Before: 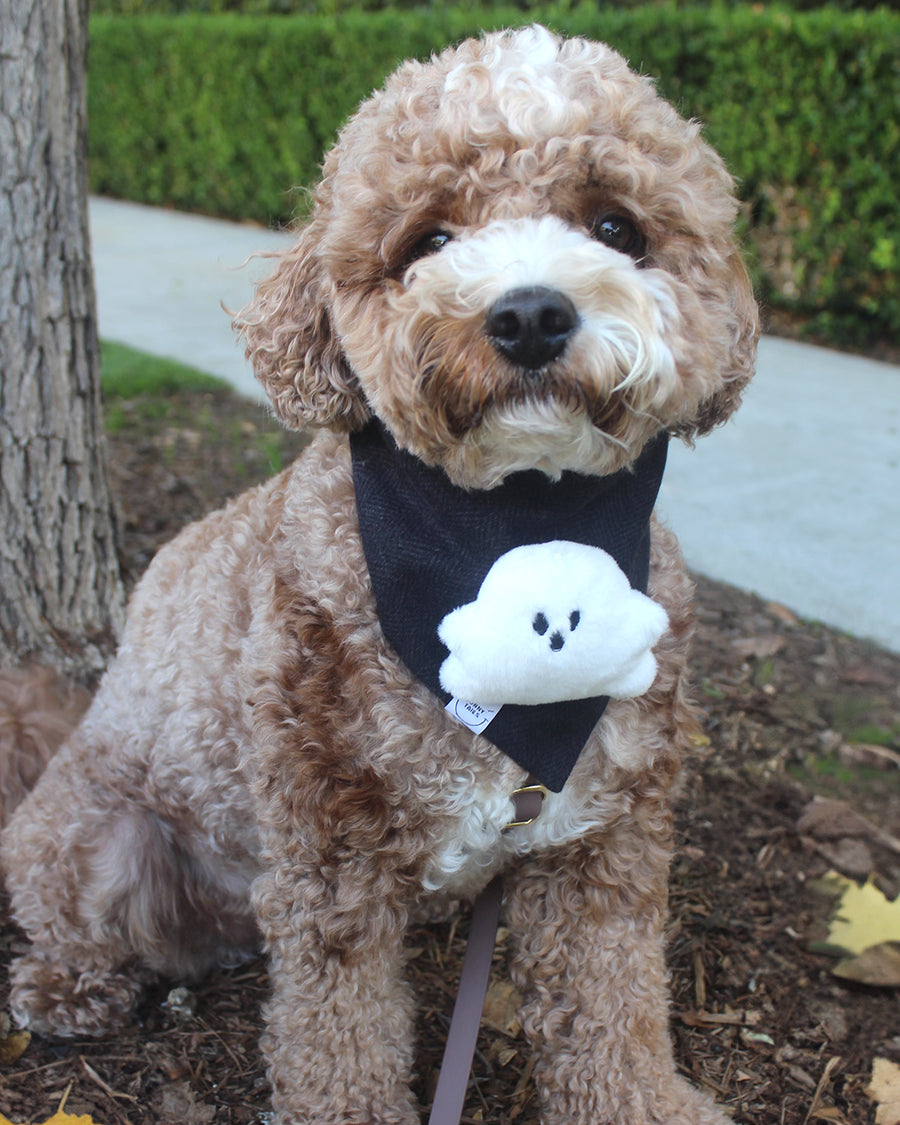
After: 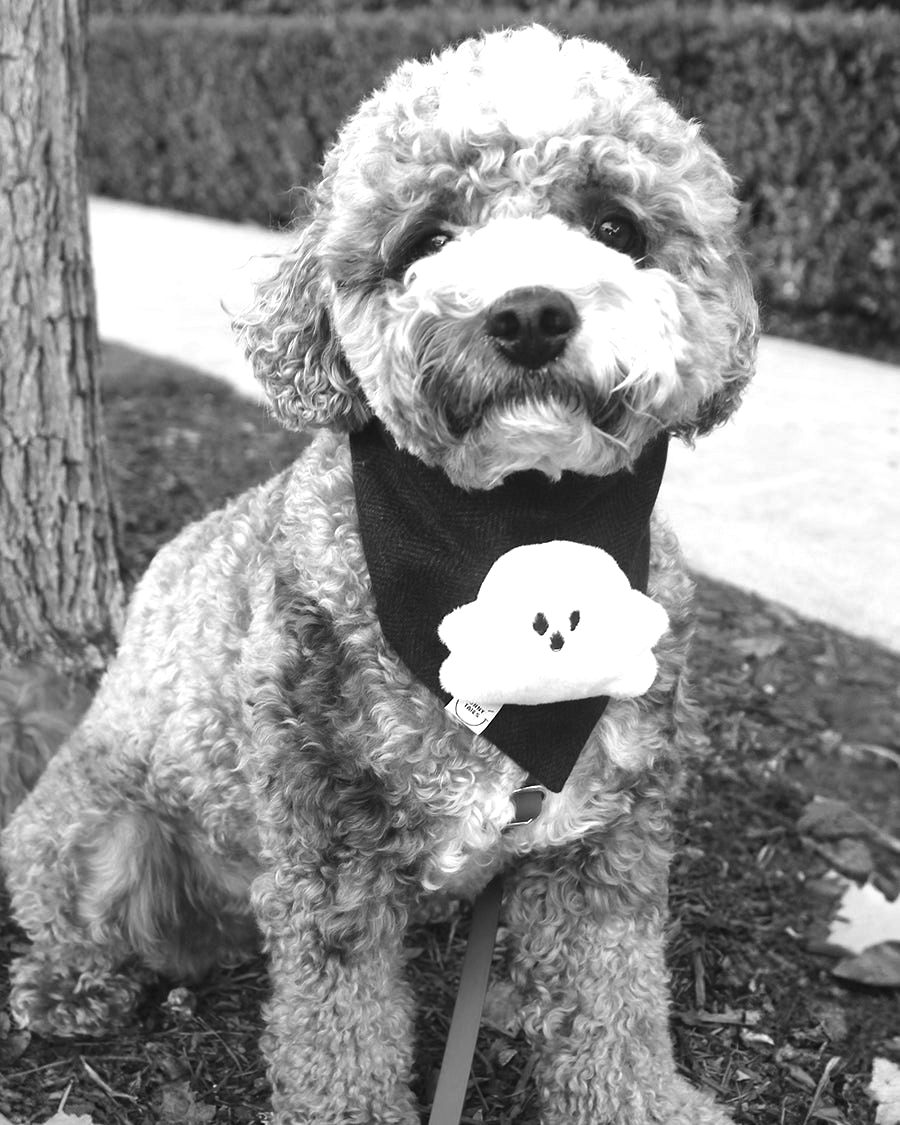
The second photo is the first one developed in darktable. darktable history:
color balance rgb: linear chroma grading › global chroma 20%, perceptual saturation grading › global saturation 65%, perceptual saturation grading › highlights 50%, perceptual saturation grading › shadows 30%, perceptual brilliance grading › global brilliance 12%, perceptual brilliance grading › highlights 15%, global vibrance 20%
monochrome: on, module defaults
